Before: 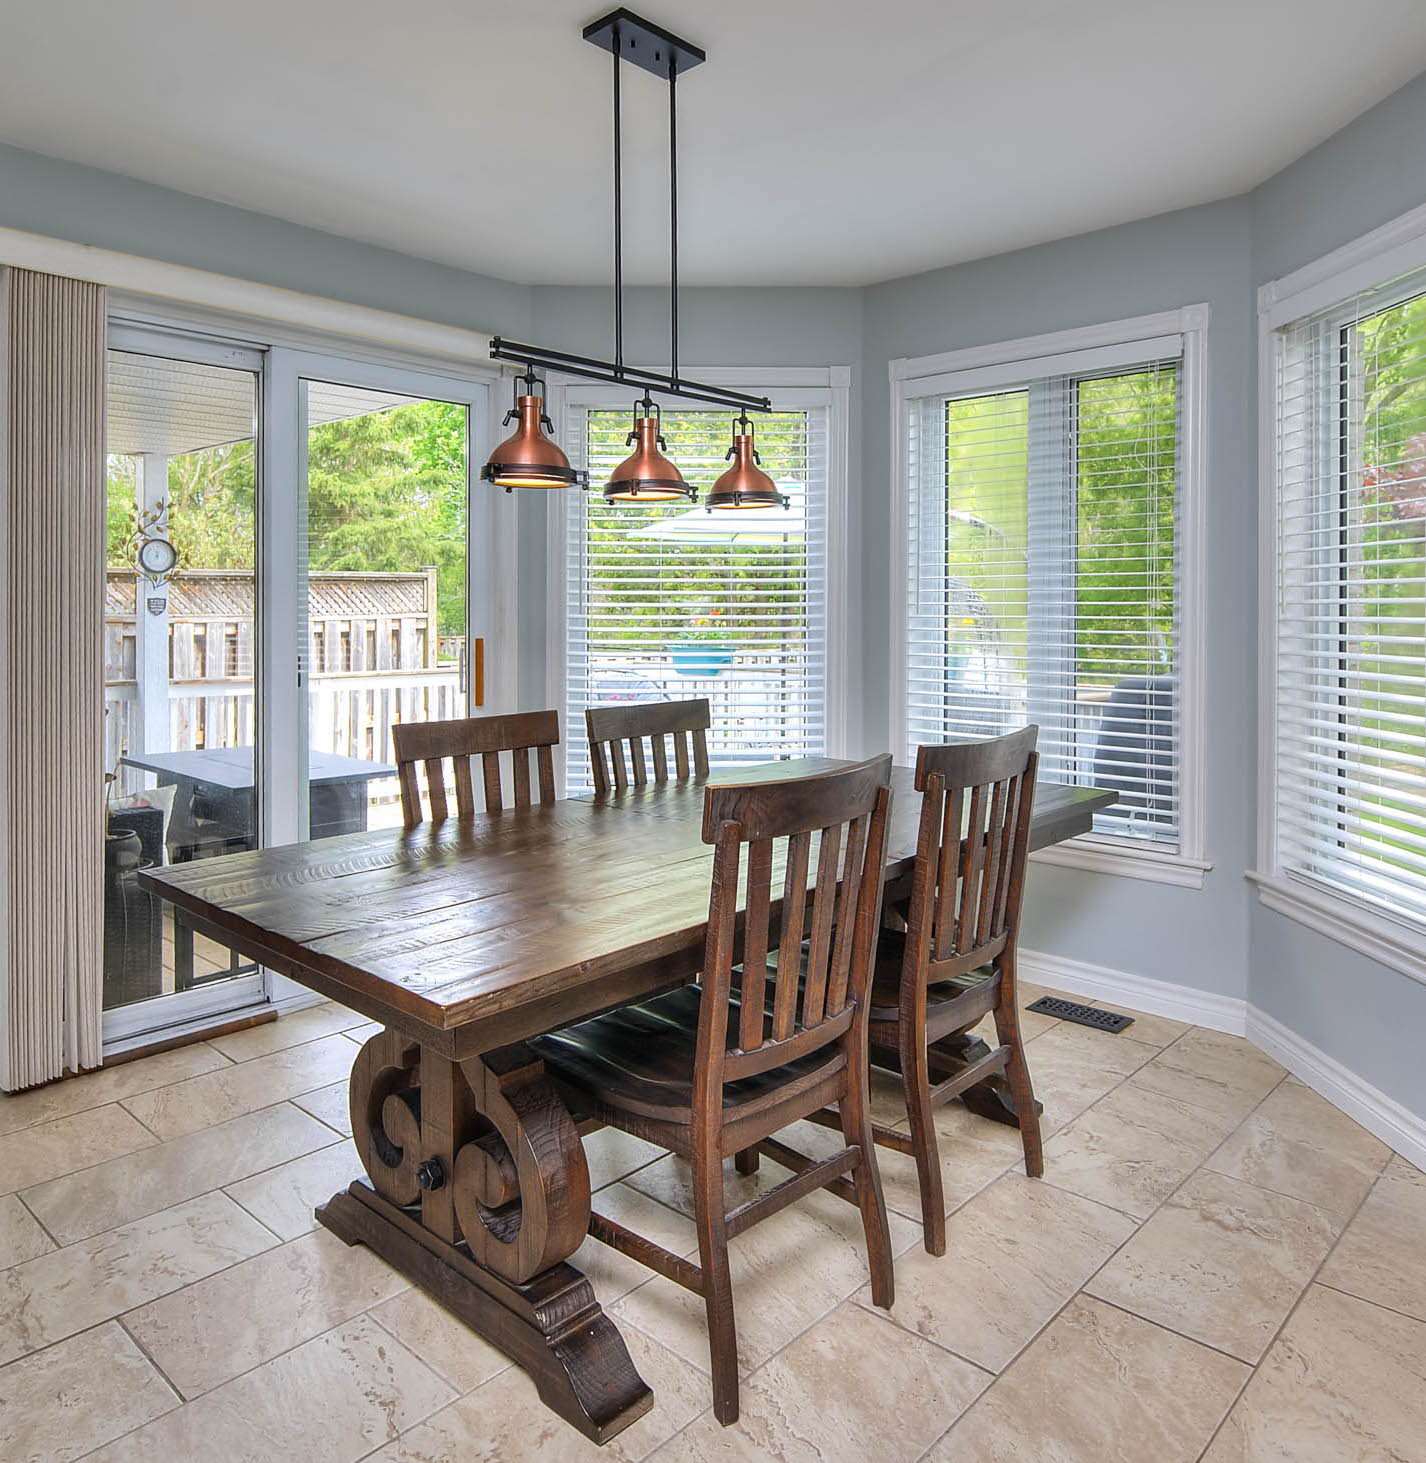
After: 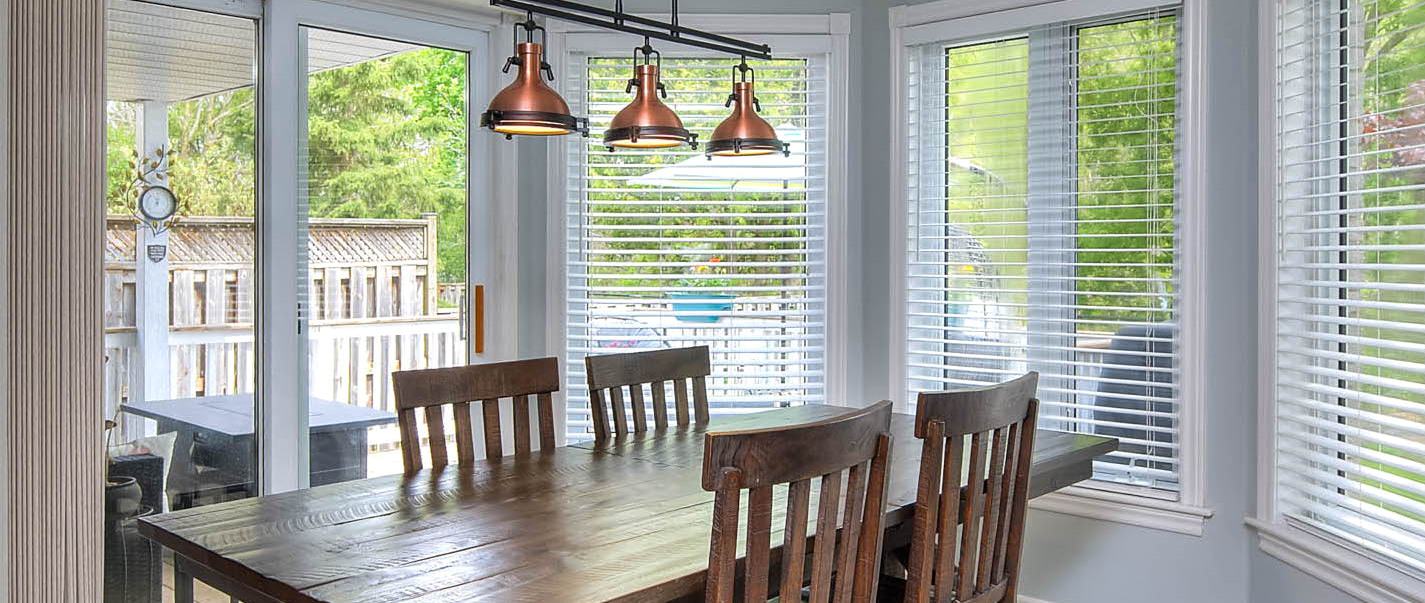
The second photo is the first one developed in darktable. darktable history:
local contrast: mode bilateral grid, contrast 20, coarseness 50, detail 120%, midtone range 0.2
exposure: compensate exposure bias true, compensate highlight preservation false
crop and rotate: top 24.25%, bottom 34.504%
